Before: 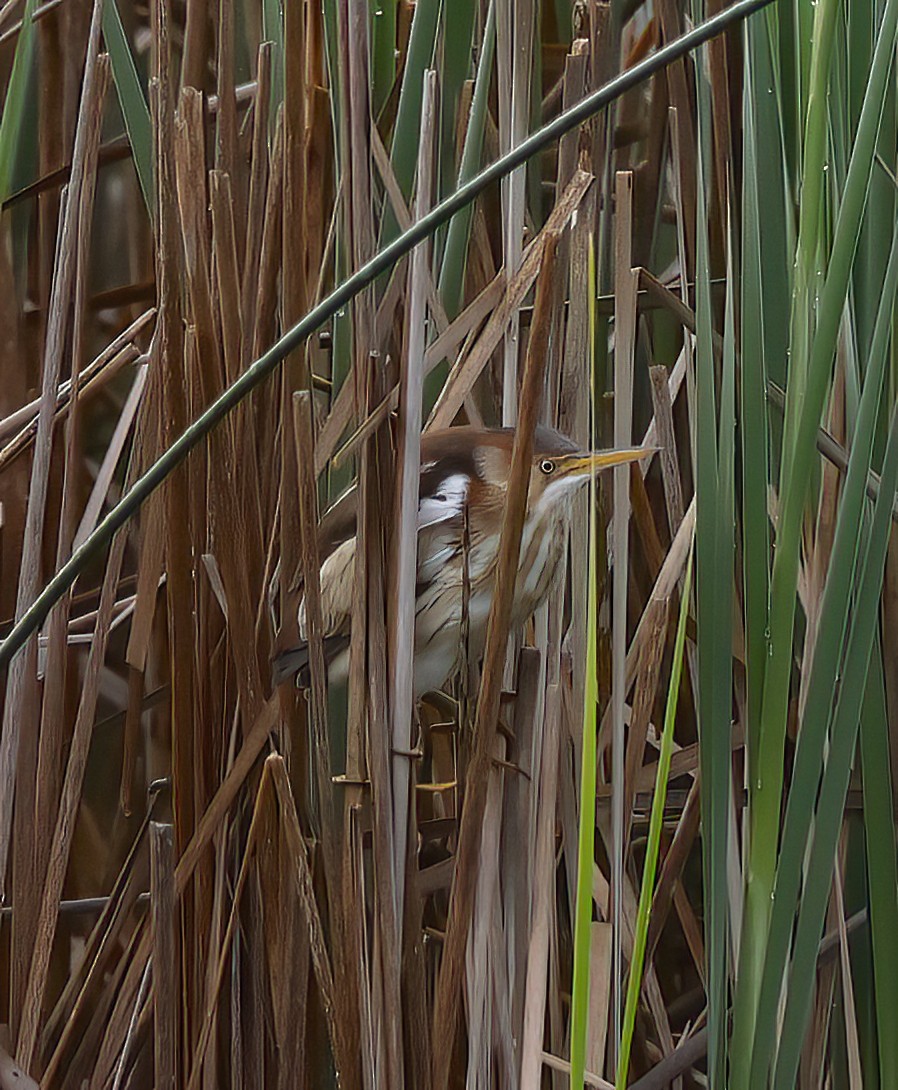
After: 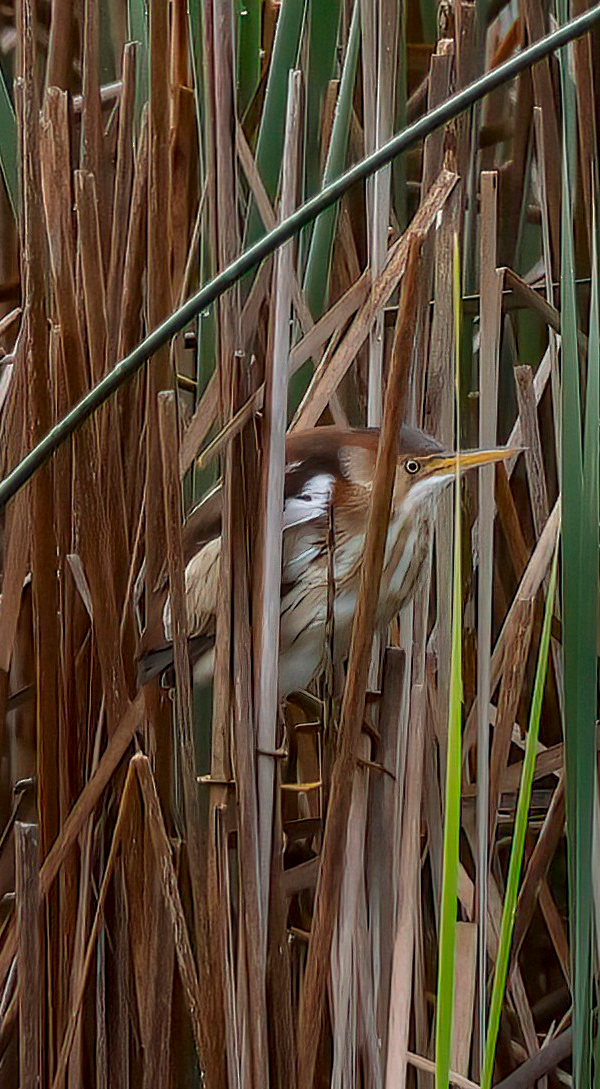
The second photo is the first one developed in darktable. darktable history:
local contrast: on, module defaults
crop and rotate: left 15.099%, right 18.06%
